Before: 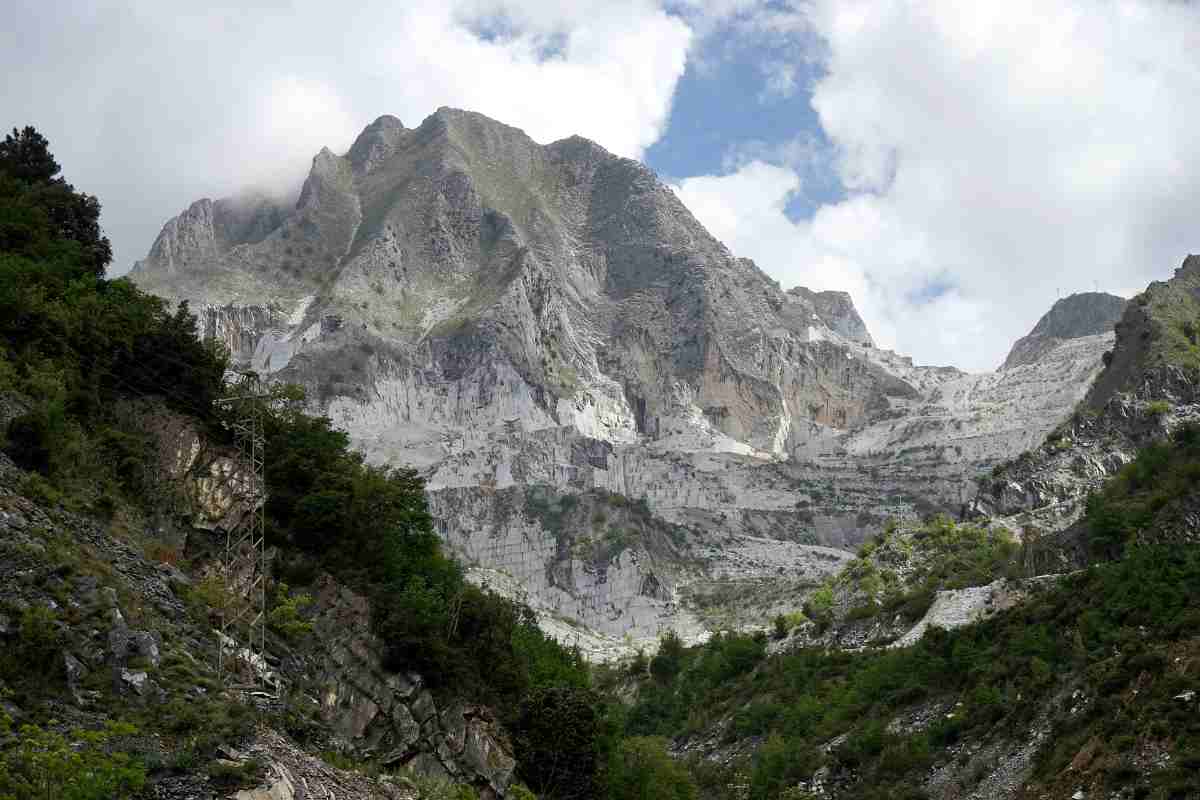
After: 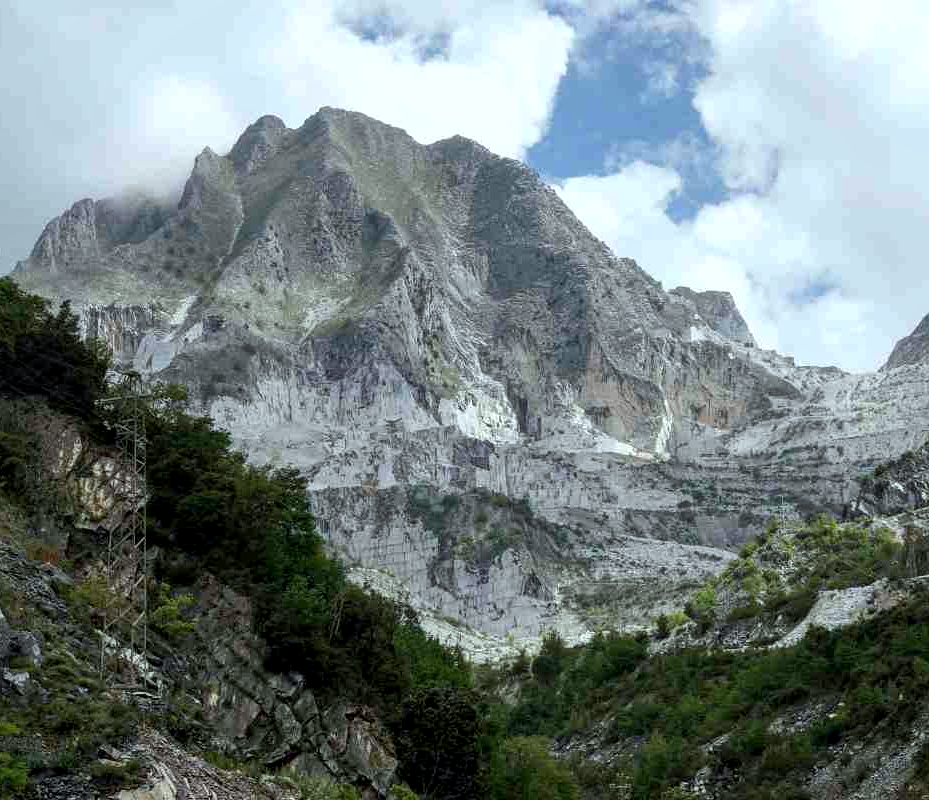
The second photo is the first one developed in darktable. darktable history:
color calibration: illuminant Planckian (black body), adaptation linear Bradford (ICC v4), x 0.36, y 0.366, temperature 4493.71 K
crop: left 9.846%, right 12.699%
local contrast: on, module defaults
